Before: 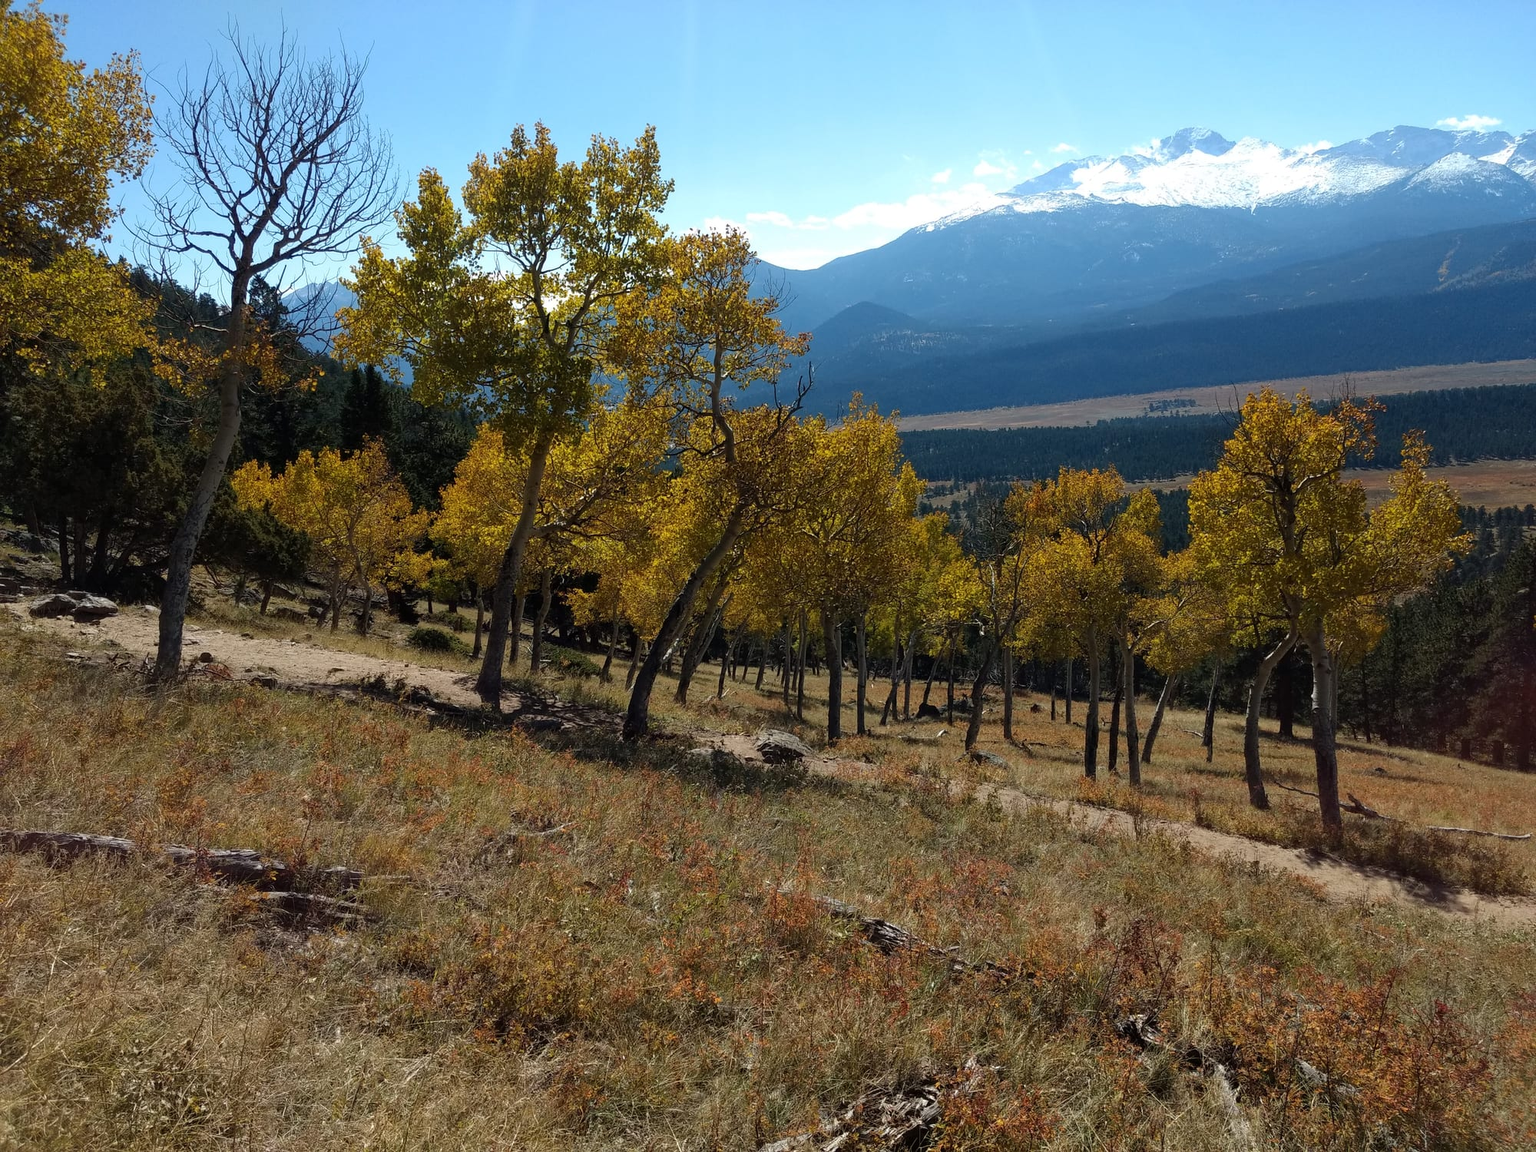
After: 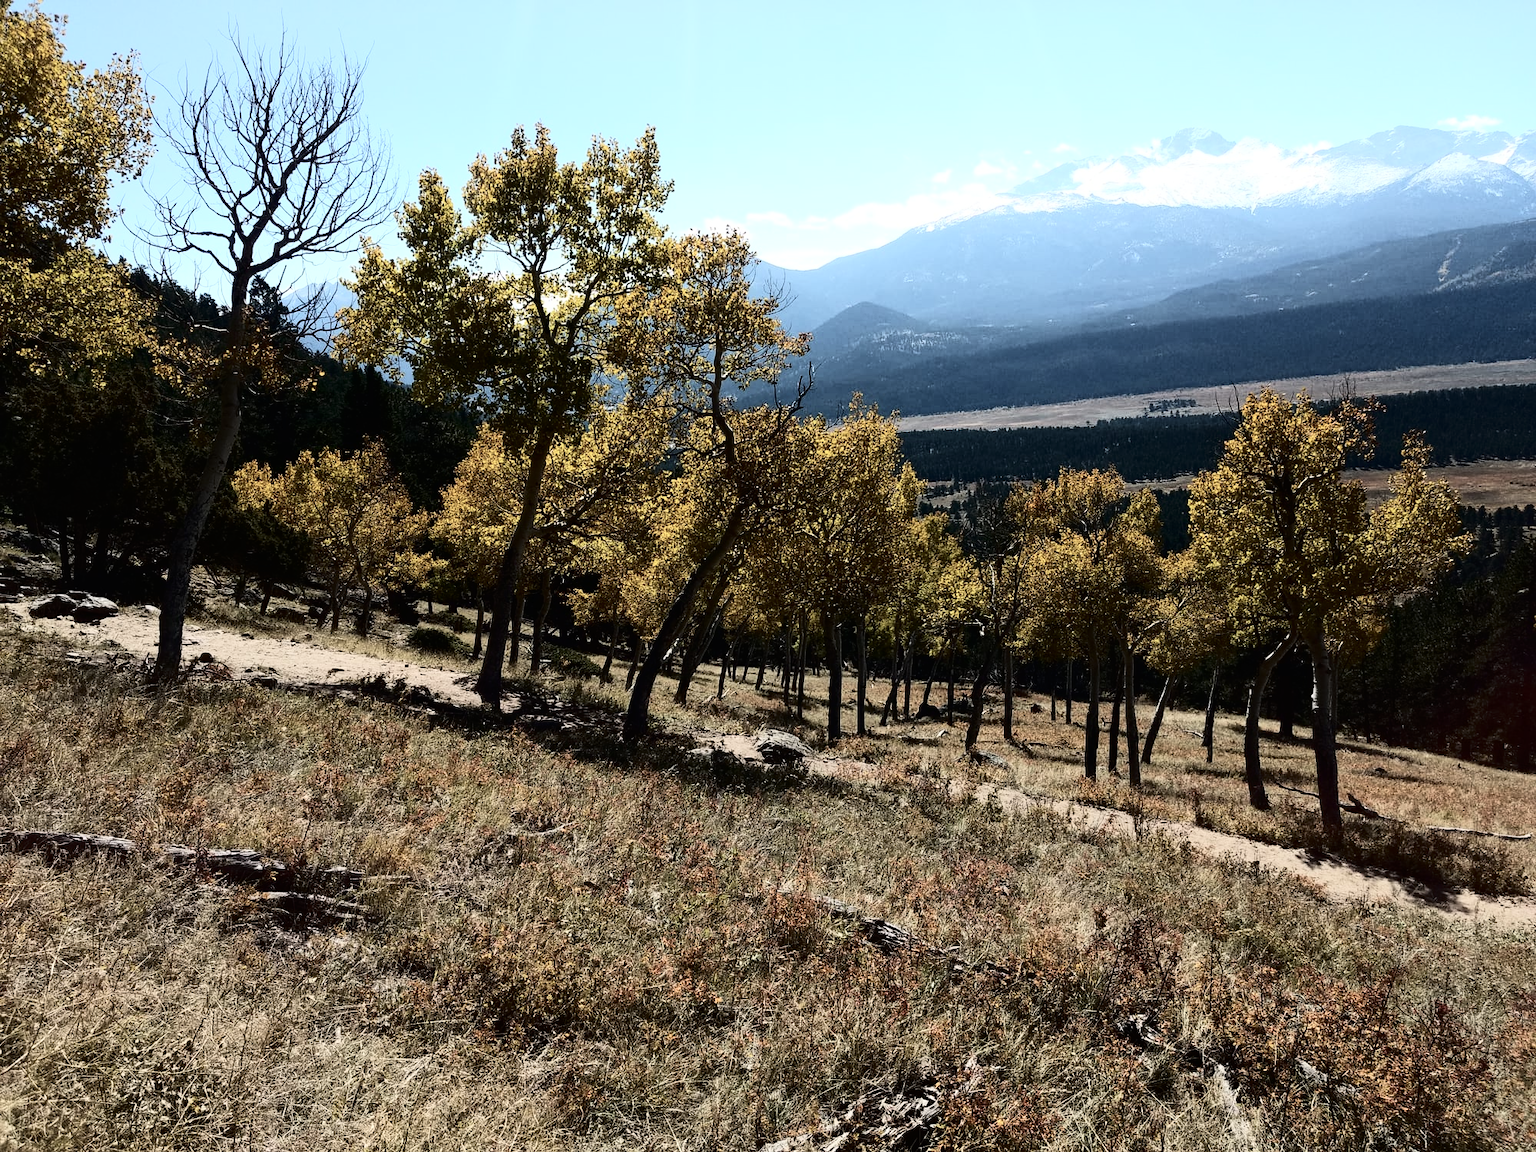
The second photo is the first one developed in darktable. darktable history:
contrast brightness saturation: contrast 0.105, saturation -0.302
tone equalizer: edges refinement/feathering 500, mask exposure compensation -1.57 EV, preserve details no
tone curve: curves: ch0 [(0, 0) (0.003, 0.008) (0.011, 0.008) (0.025, 0.011) (0.044, 0.017) (0.069, 0.029) (0.1, 0.045) (0.136, 0.067) (0.177, 0.103) (0.224, 0.151) (0.277, 0.21) (0.335, 0.285) (0.399, 0.37) (0.468, 0.462) (0.543, 0.568) (0.623, 0.679) (0.709, 0.79) (0.801, 0.876) (0.898, 0.936) (1, 1)], color space Lab, independent channels, preserve colors none
base curve: curves: ch0 [(0, 0) (0.032, 0.025) (0.121, 0.166) (0.206, 0.329) (0.605, 0.79) (1, 1)]
